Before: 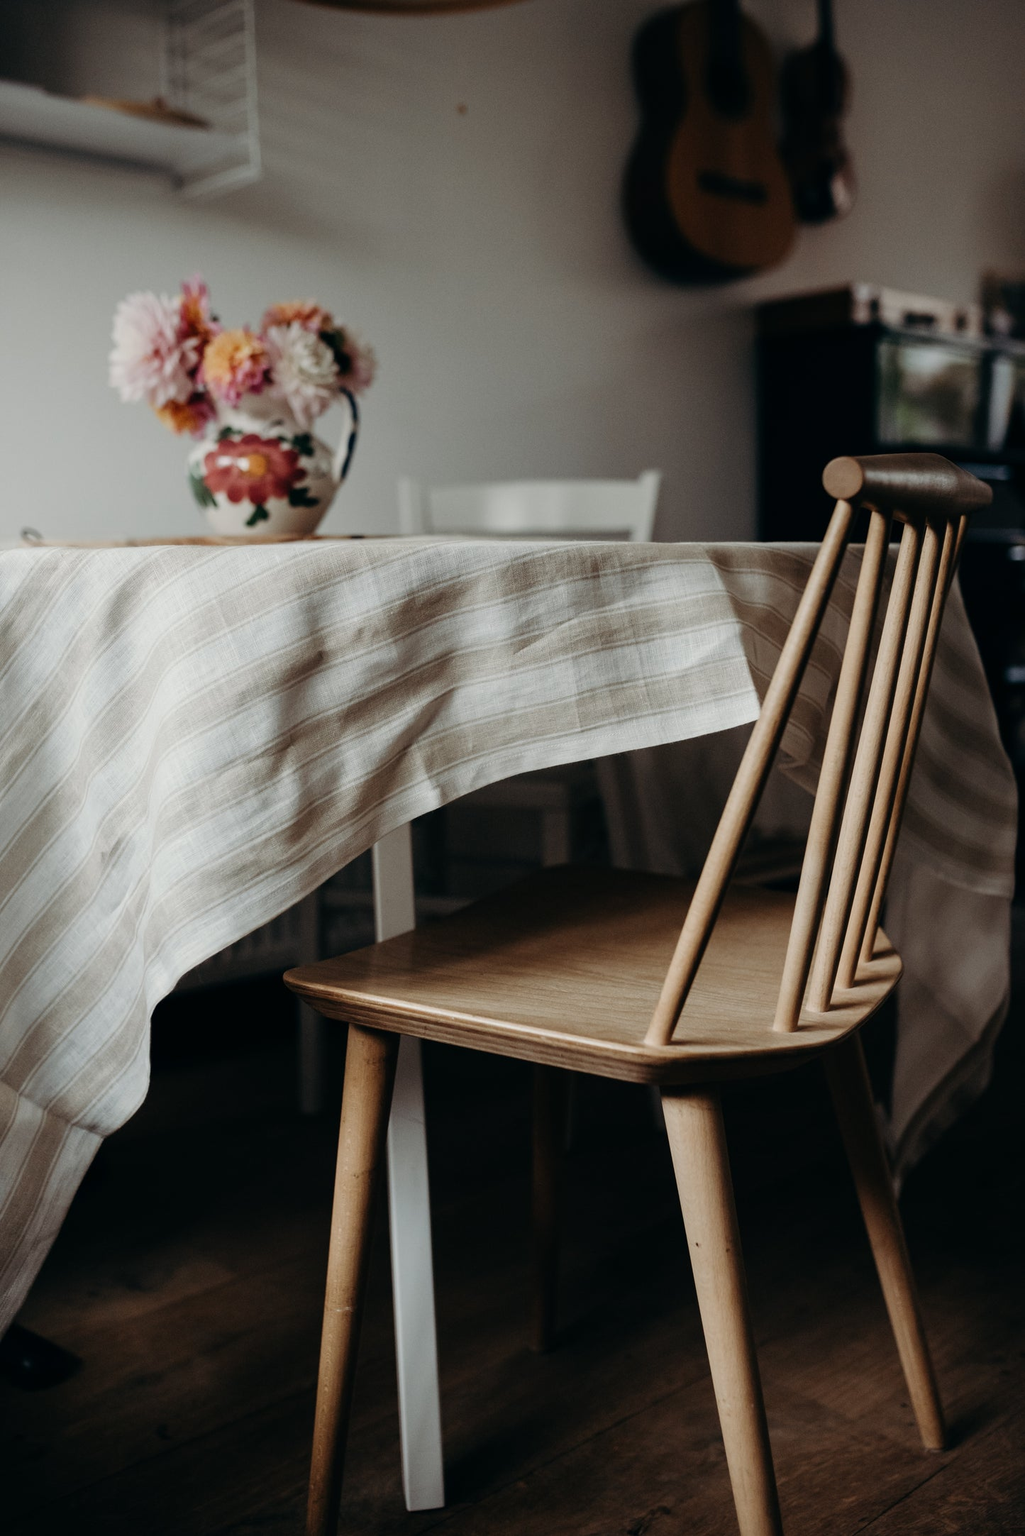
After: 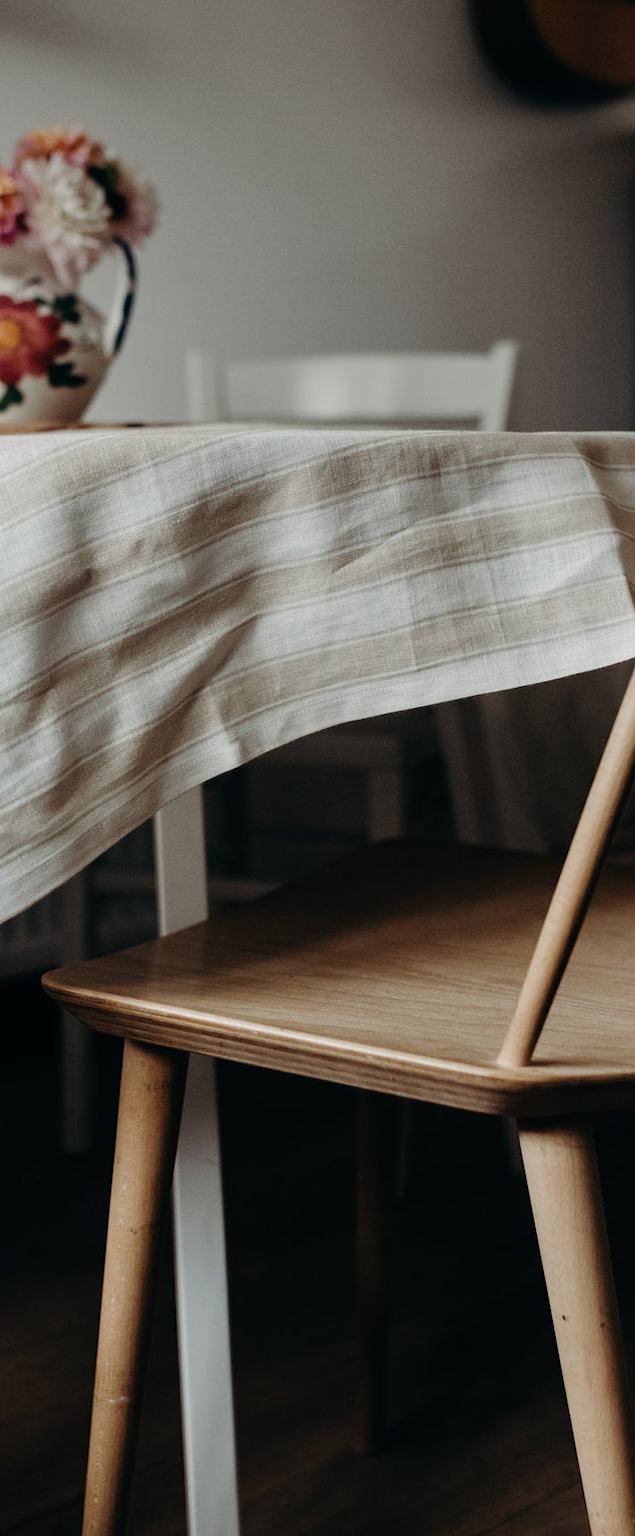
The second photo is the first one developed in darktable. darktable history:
crop and rotate: angle 0.016°, left 24.461%, top 13.036%, right 26.326%, bottom 7.664%
